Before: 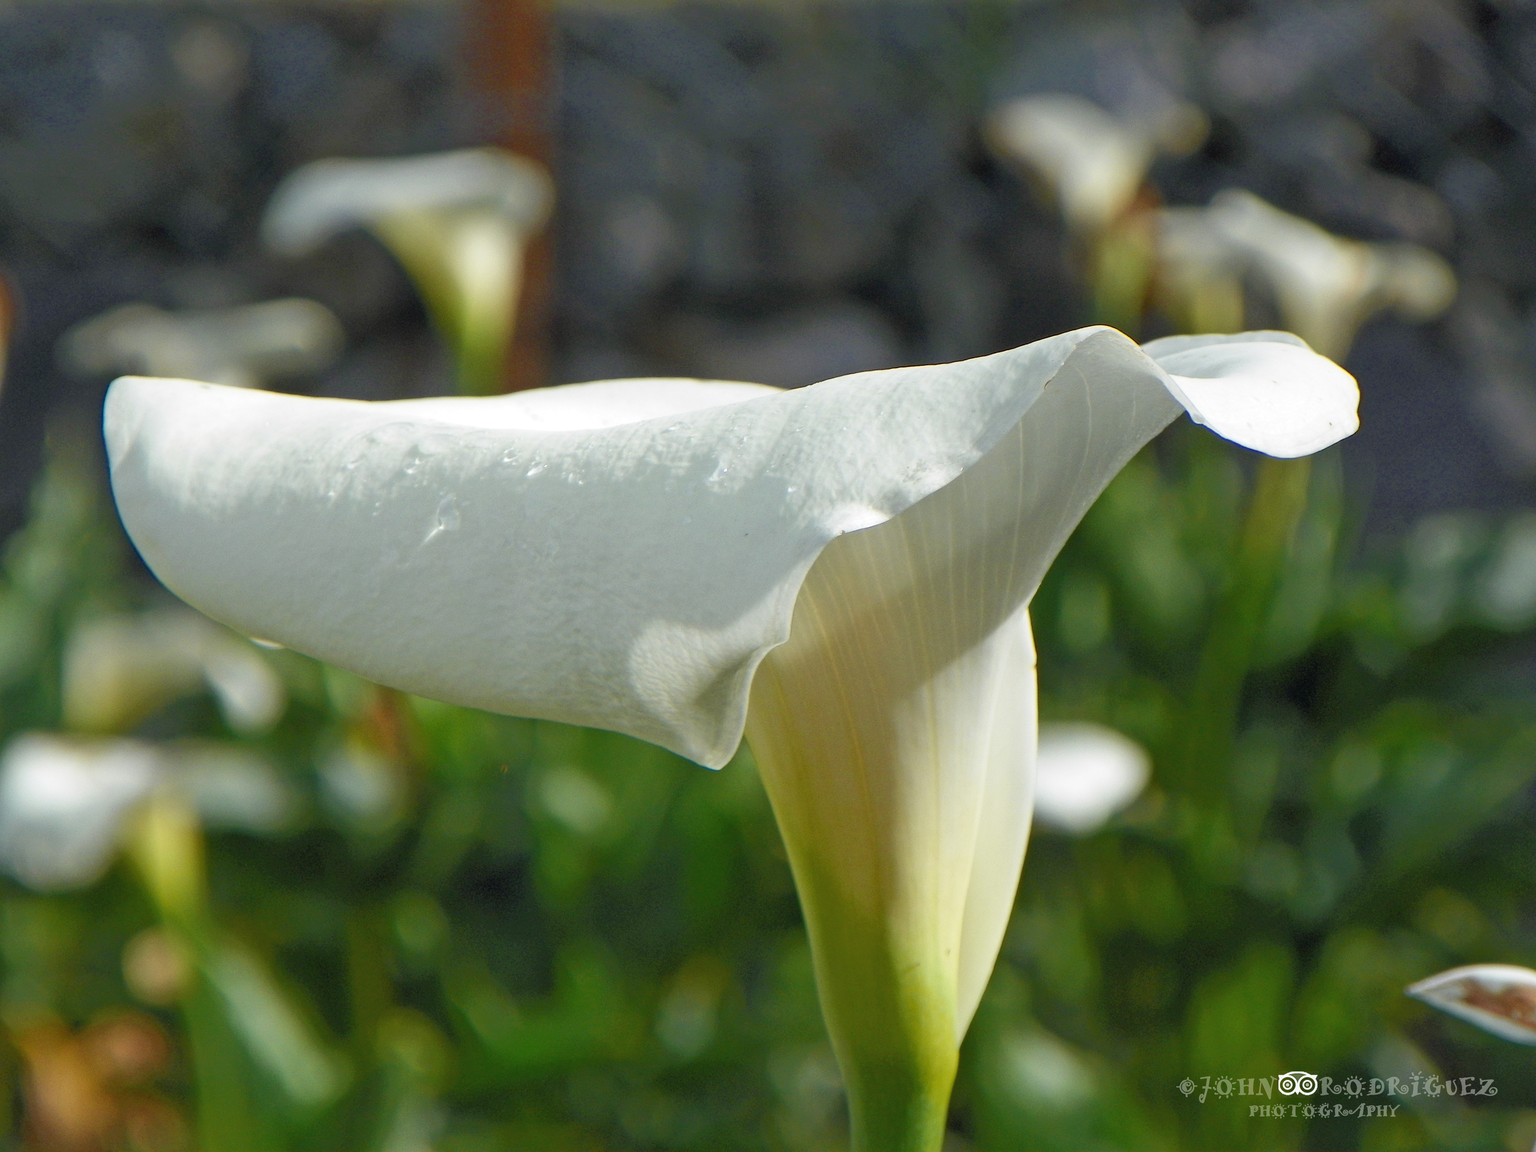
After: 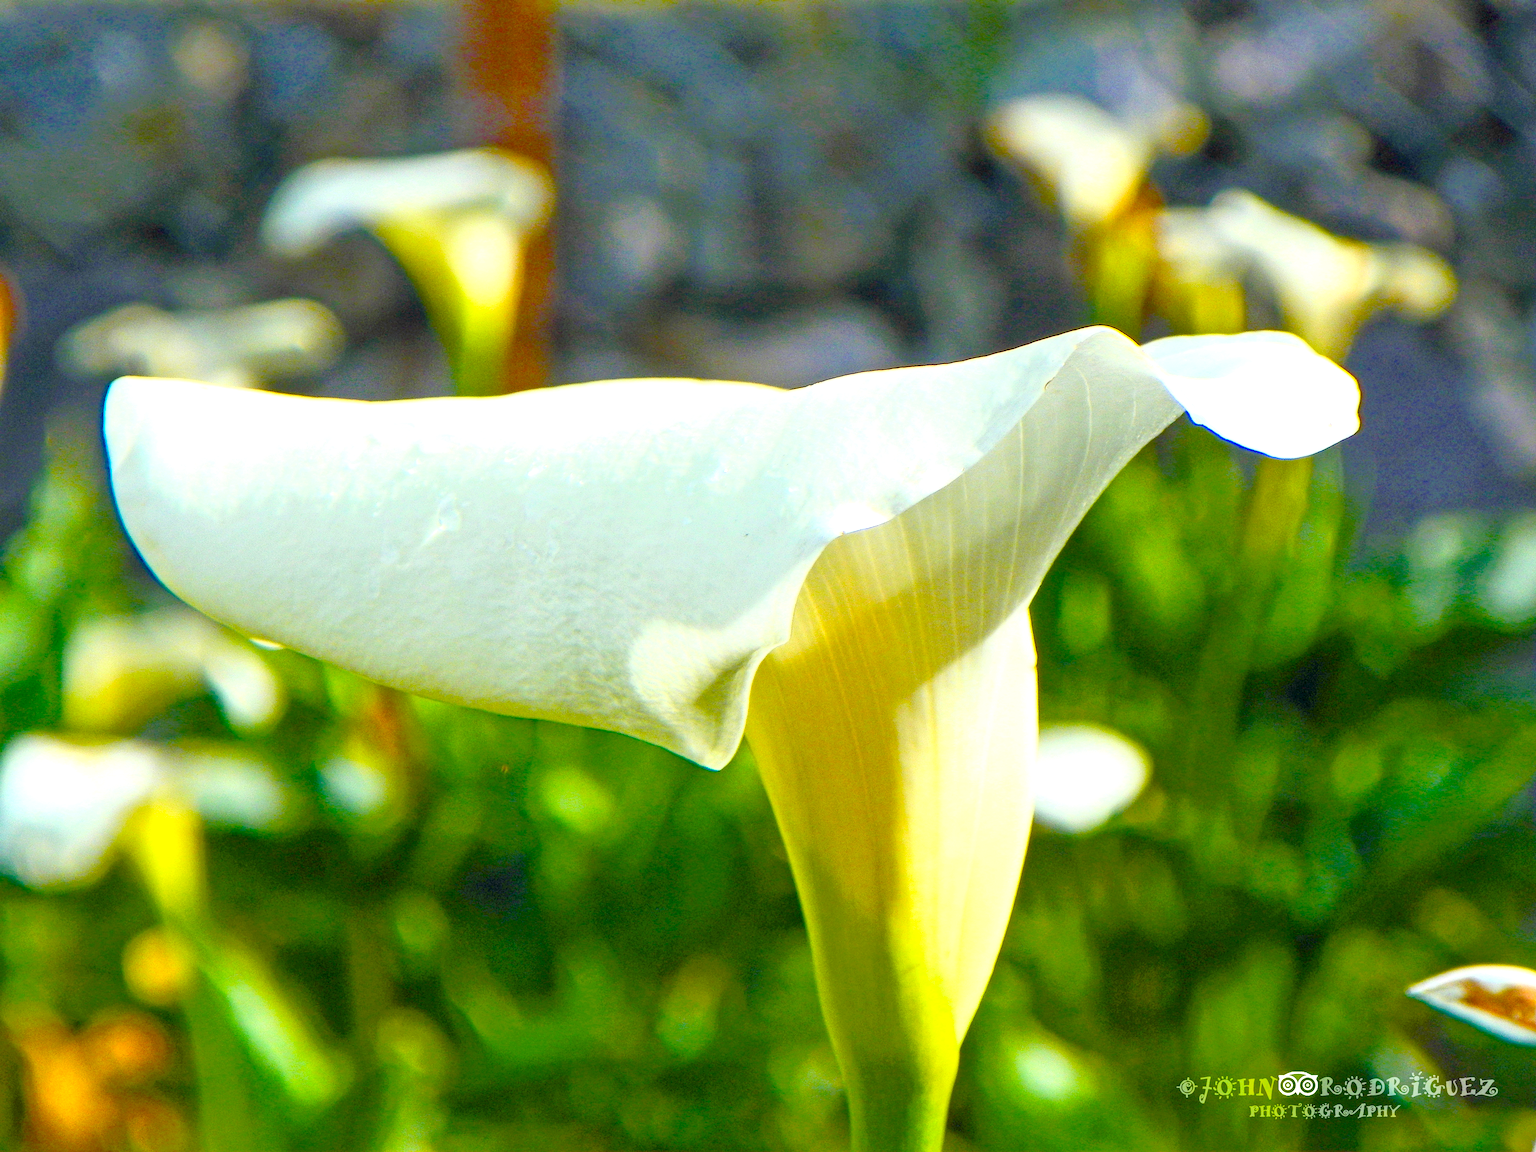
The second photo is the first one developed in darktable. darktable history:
base curve: curves: ch0 [(0, 0) (0.557, 0.834) (1, 1)]
local contrast: on, module defaults
color balance rgb: linear chroma grading › global chroma 25%, perceptual saturation grading › global saturation 45%, perceptual saturation grading › highlights -50%, perceptual saturation grading › shadows 30%, perceptual brilliance grading › global brilliance 18%, global vibrance 40%
